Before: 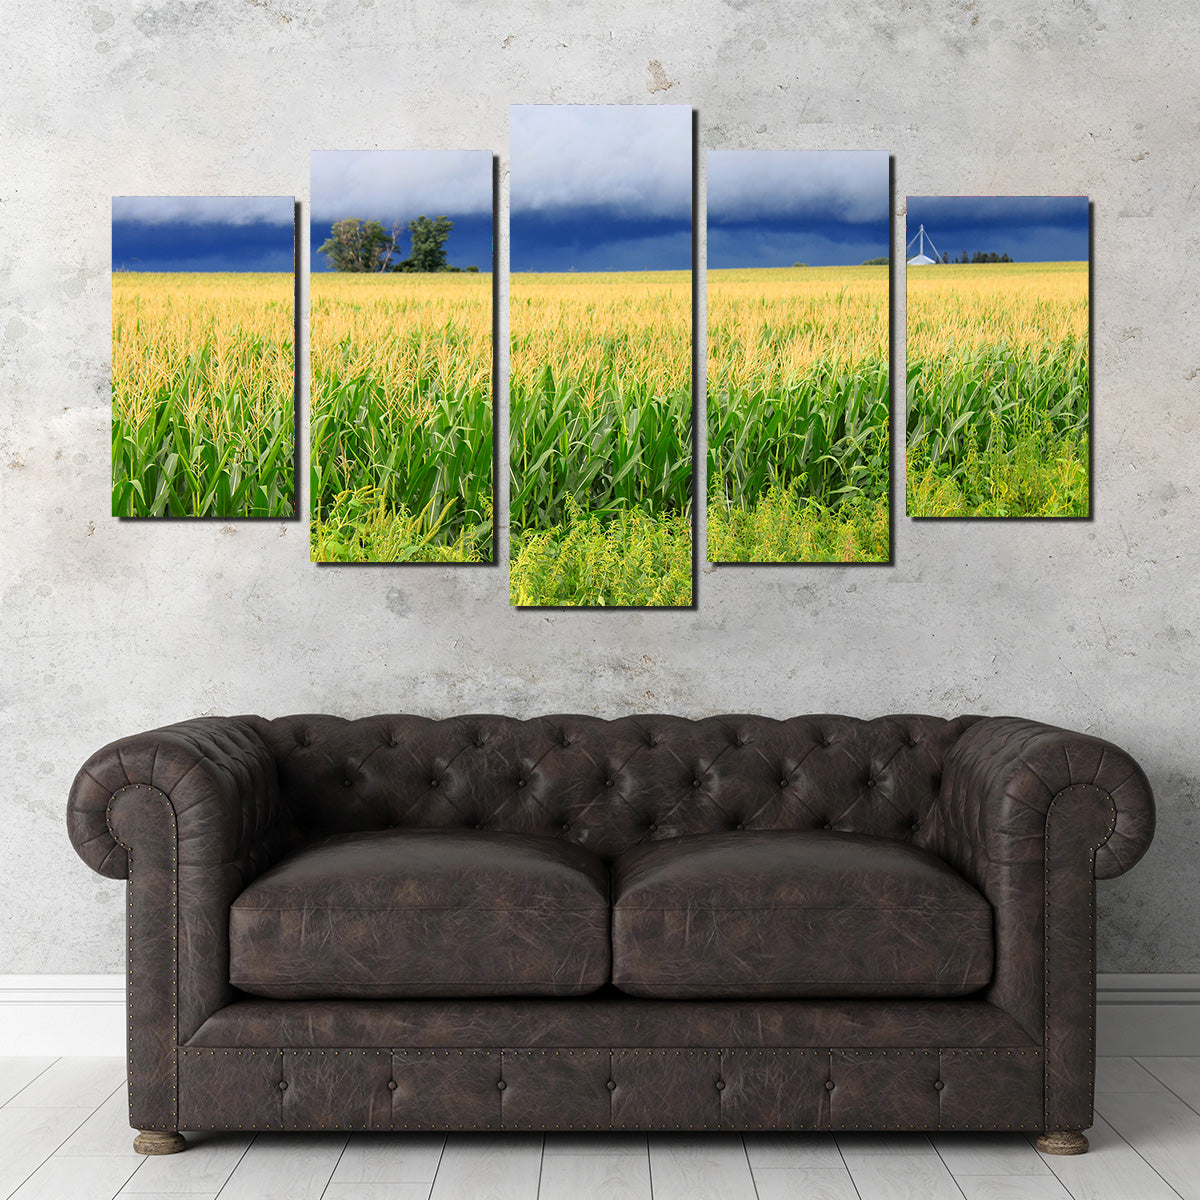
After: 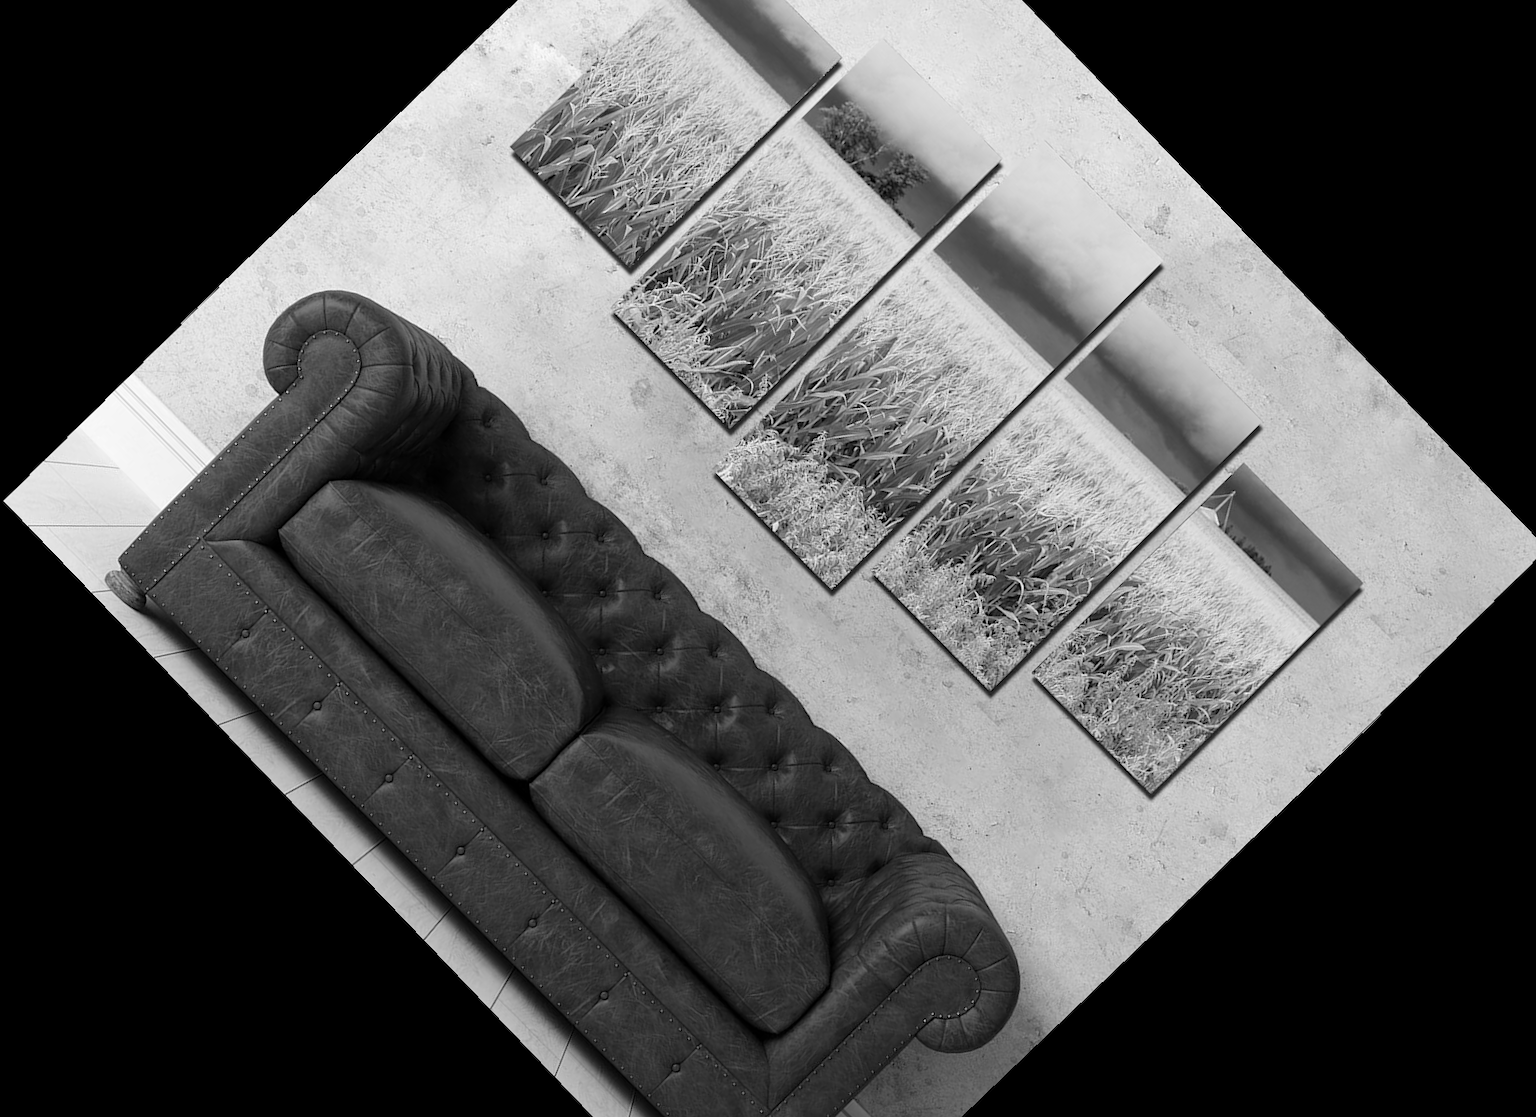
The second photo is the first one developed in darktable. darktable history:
monochrome: a 1.94, b -0.638
rotate and perspective: rotation -1°, crop left 0.011, crop right 0.989, crop top 0.025, crop bottom 0.975
crop and rotate: angle -46.26°, top 16.234%, right 0.912%, bottom 11.704%
